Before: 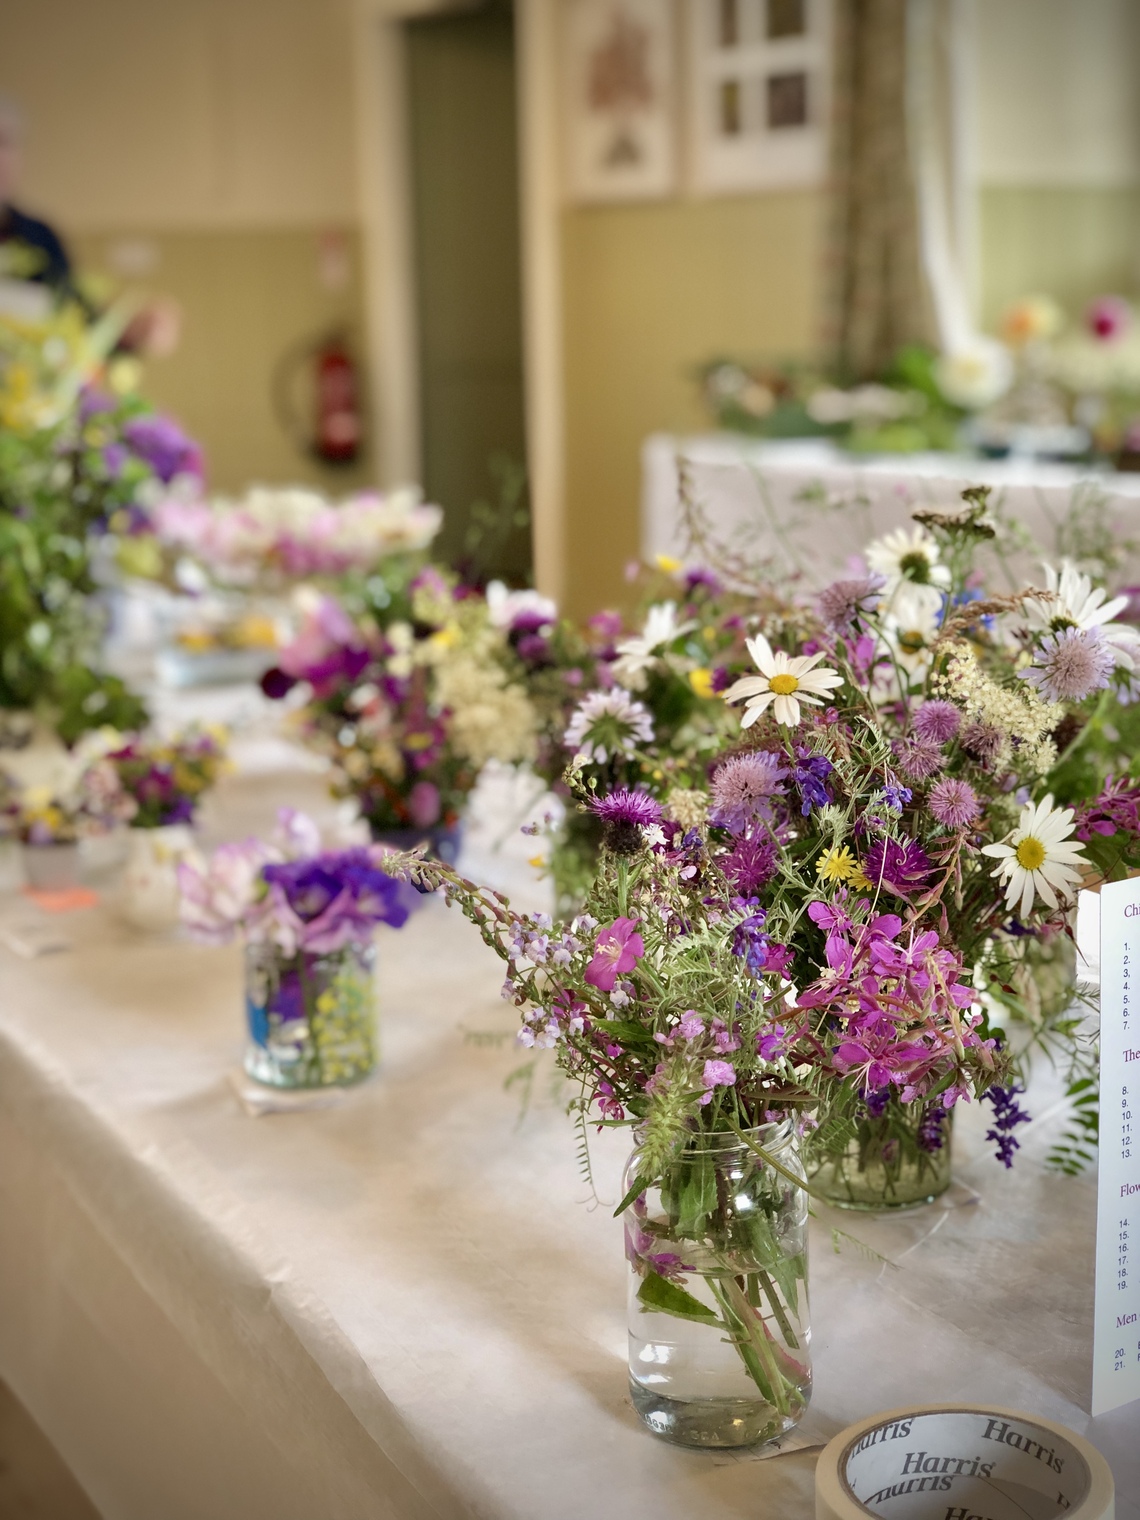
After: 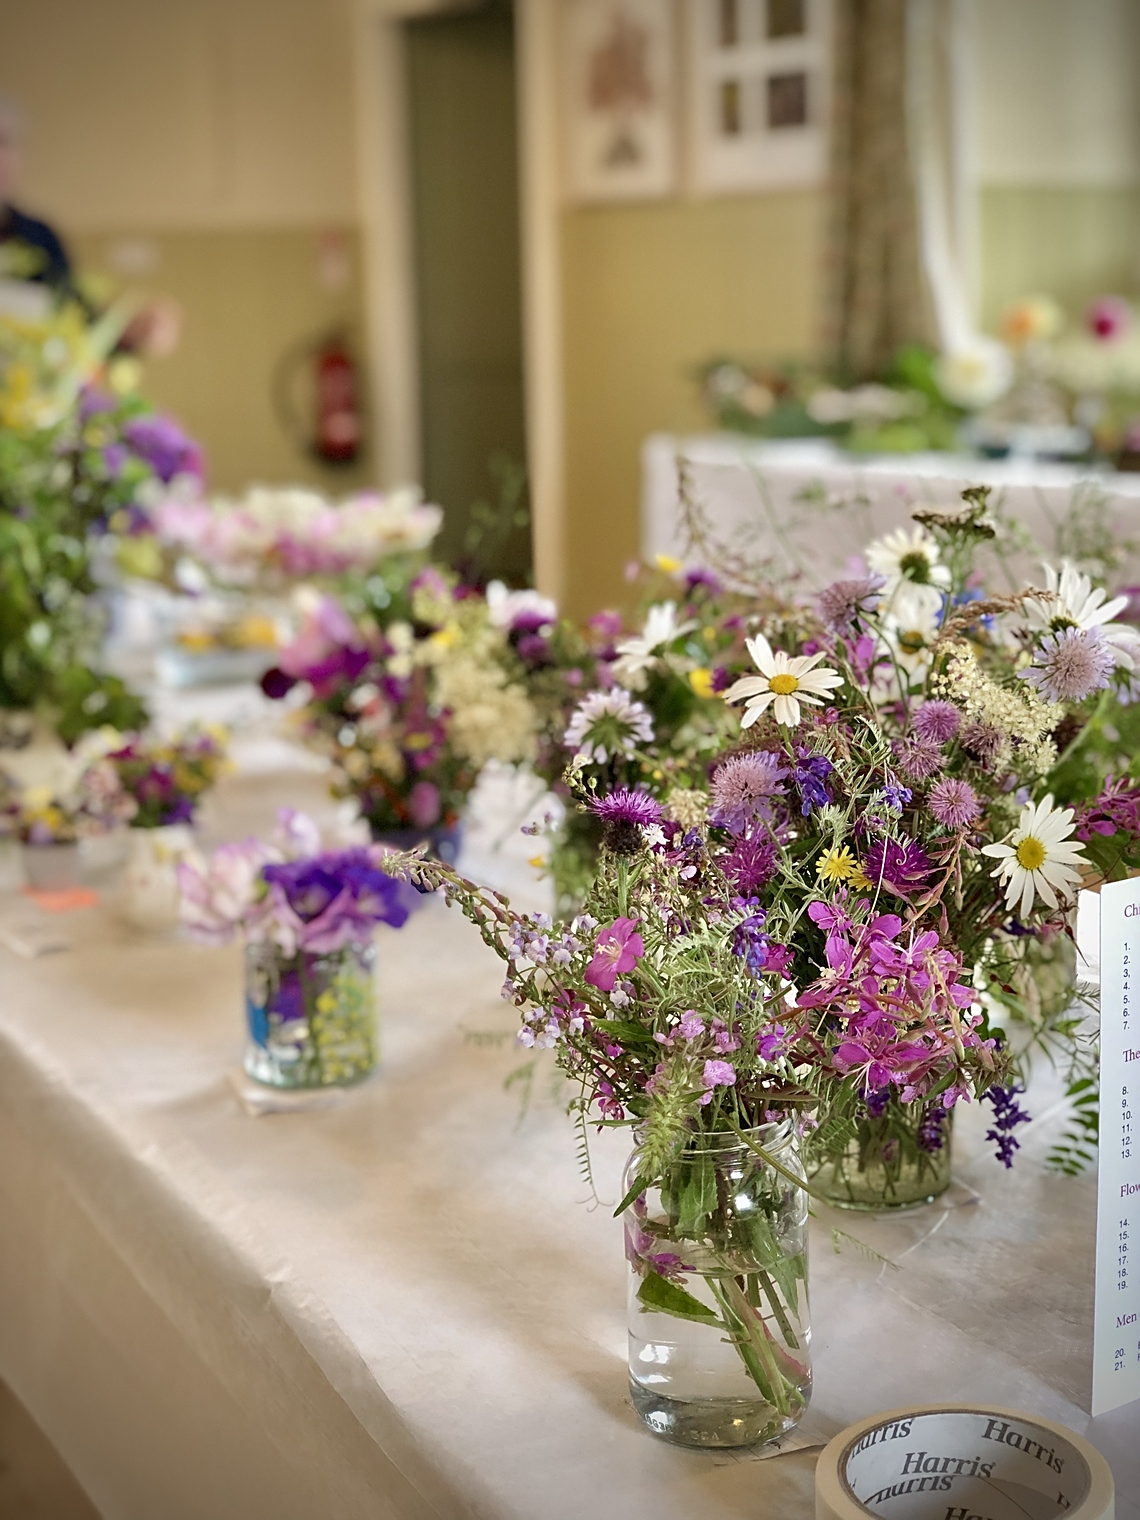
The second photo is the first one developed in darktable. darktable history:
shadows and highlights: radius 126.15, shadows 21.28, highlights -22.89, low approximation 0.01
sharpen: on, module defaults
